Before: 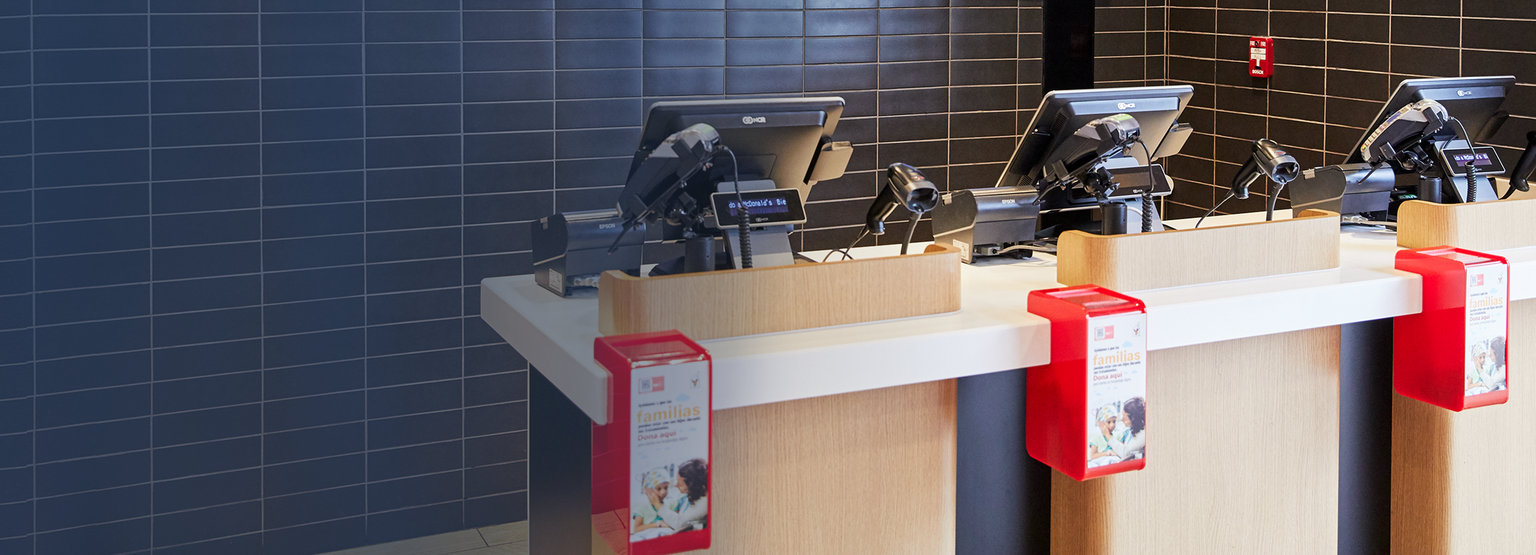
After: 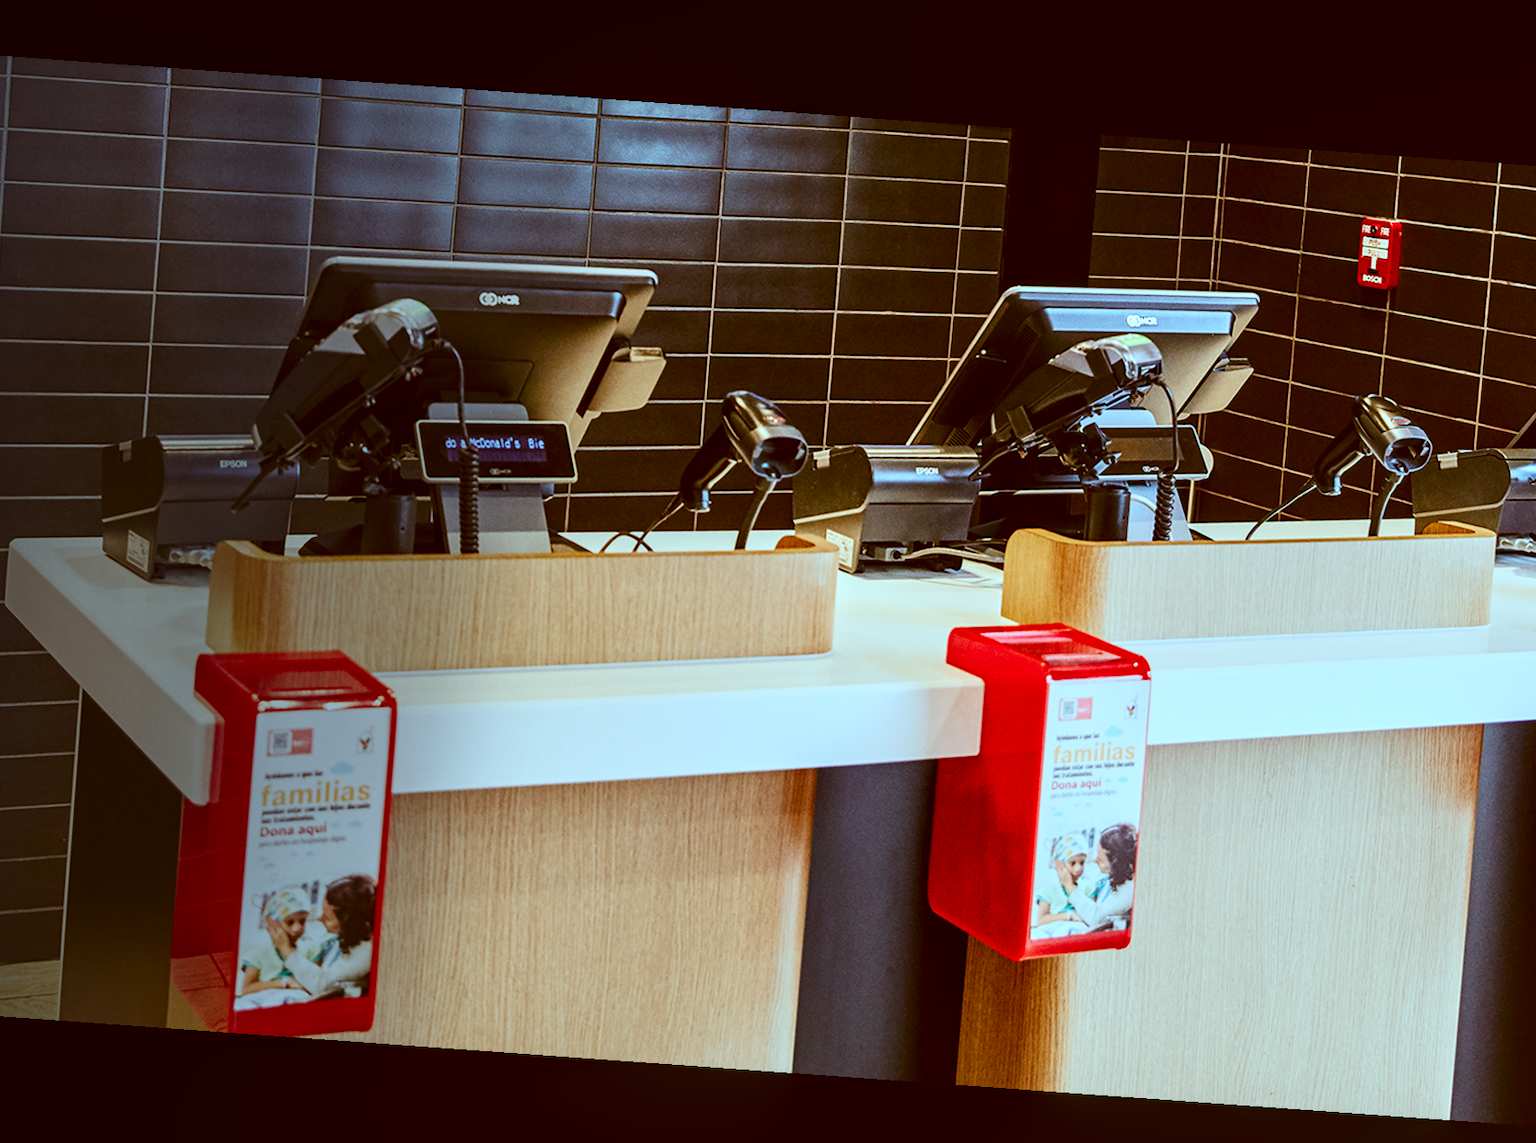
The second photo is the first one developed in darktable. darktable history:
rotate and perspective: rotation 4.1°, automatic cropping off
crop: left 31.458%, top 0%, right 11.876%
color correction: highlights a* -14.62, highlights b* -16.22, shadows a* 10.12, shadows b* 29.4
contrast brightness saturation: contrast 0.21, brightness -0.11, saturation 0.21
local contrast: detail 130%
